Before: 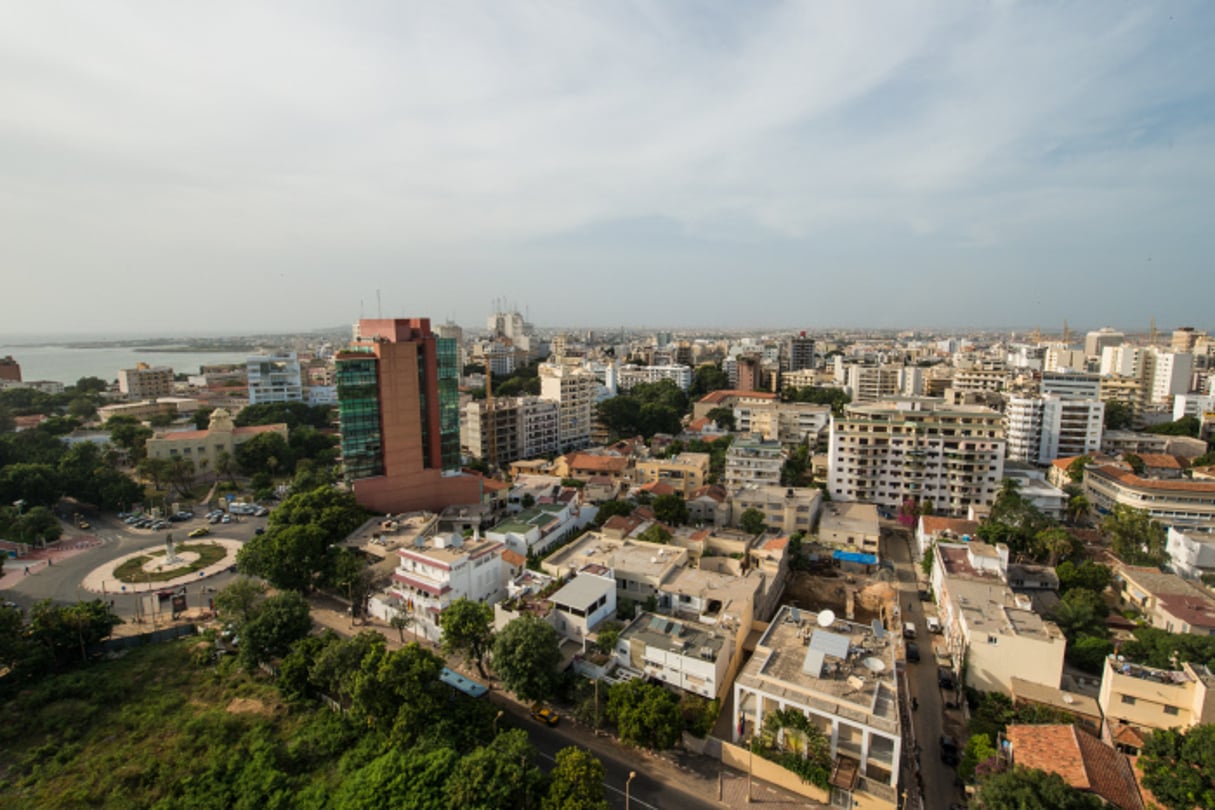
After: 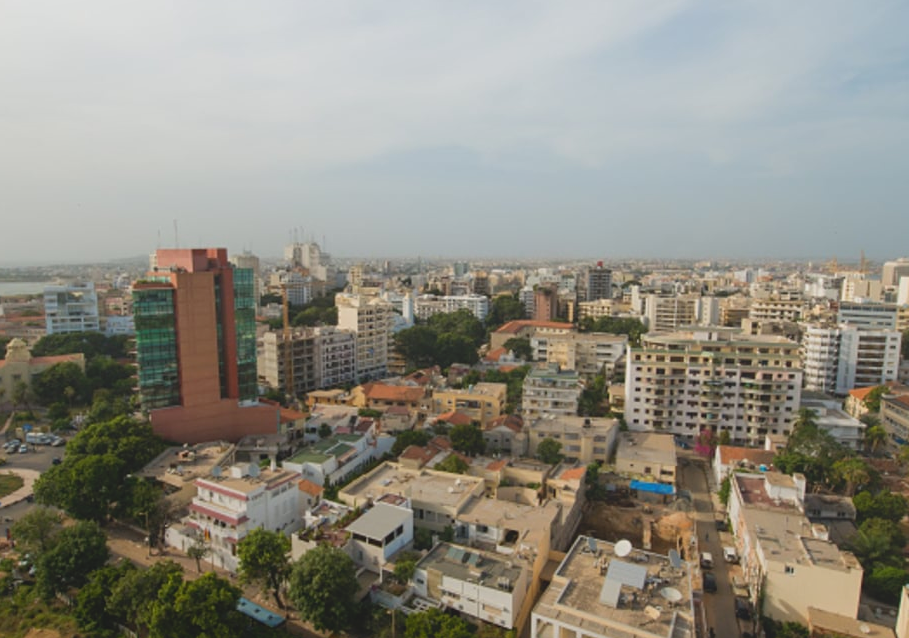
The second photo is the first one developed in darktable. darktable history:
sharpen: amount 0.2
local contrast: detail 70%
crop: left 16.768%, top 8.653%, right 8.362%, bottom 12.485%
